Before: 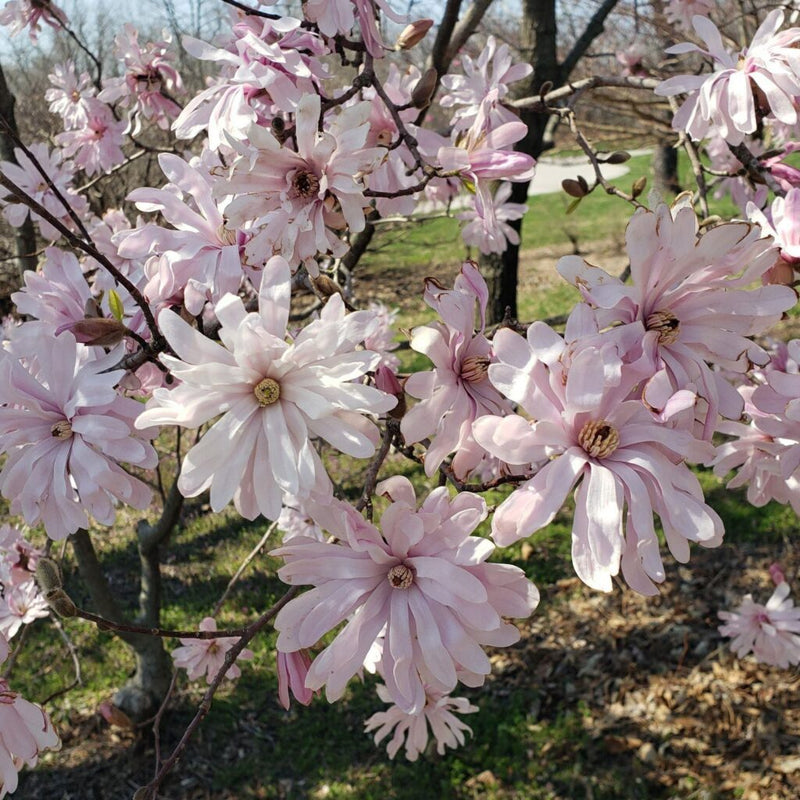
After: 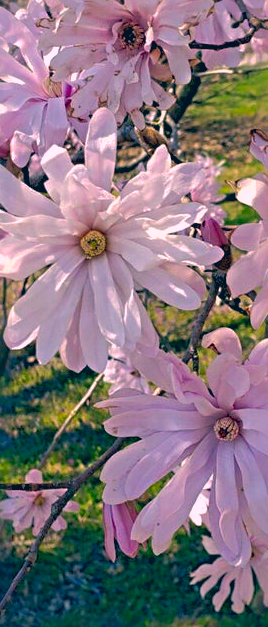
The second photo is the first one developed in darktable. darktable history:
shadows and highlights: shadows 60, highlights -60
sharpen: radius 4.883
crop and rotate: left 21.77%, top 18.528%, right 44.676%, bottom 2.997%
color balance: output saturation 110%
color correction: highlights a* 17.03, highlights b* 0.205, shadows a* -15.38, shadows b* -14.56, saturation 1.5
